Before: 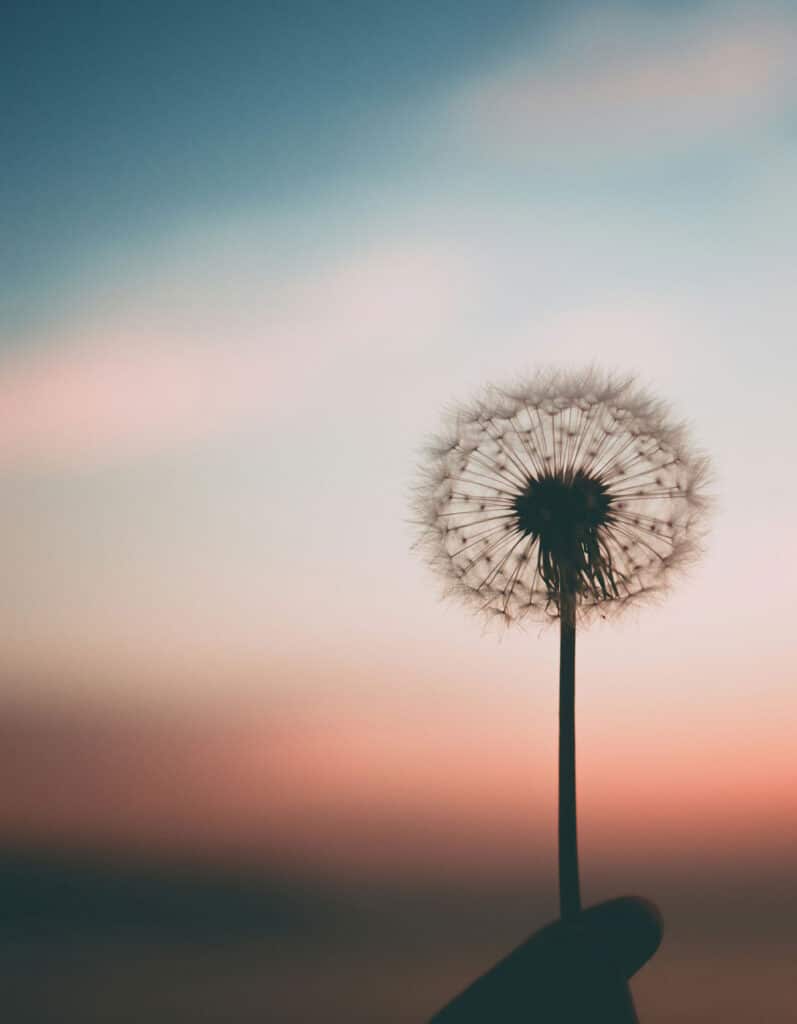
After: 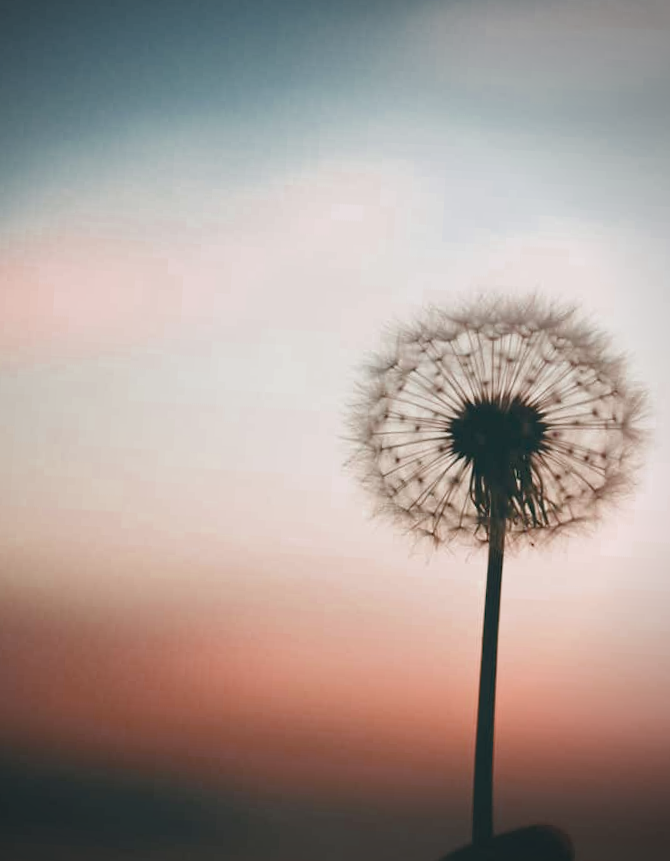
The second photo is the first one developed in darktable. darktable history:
color balance rgb: linear chroma grading › shadows 32%, linear chroma grading › global chroma -2%, linear chroma grading › mid-tones 4%, perceptual saturation grading › global saturation -2%, perceptual saturation grading › highlights -8%, perceptual saturation grading › mid-tones 8%, perceptual saturation grading › shadows 4%, perceptual brilliance grading › highlights 8%, perceptual brilliance grading › mid-tones 4%, perceptual brilliance grading › shadows 2%, global vibrance 16%, saturation formula JzAzBz (2021)
crop and rotate: angle -3.27°, left 5.211%, top 5.211%, right 4.607%, bottom 4.607%
color zones: curves: ch0 [(0, 0.5) (0.125, 0.4) (0.25, 0.5) (0.375, 0.4) (0.5, 0.4) (0.625, 0.35) (0.75, 0.35) (0.875, 0.5)]; ch1 [(0, 0.35) (0.125, 0.45) (0.25, 0.35) (0.375, 0.35) (0.5, 0.35) (0.625, 0.35) (0.75, 0.45) (0.875, 0.35)]; ch2 [(0, 0.6) (0.125, 0.5) (0.25, 0.5) (0.375, 0.6) (0.5, 0.6) (0.625, 0.5) (0.75, 0.5) (0.875, 0.5)]
vignetting: center (-0.15, 0.013)
